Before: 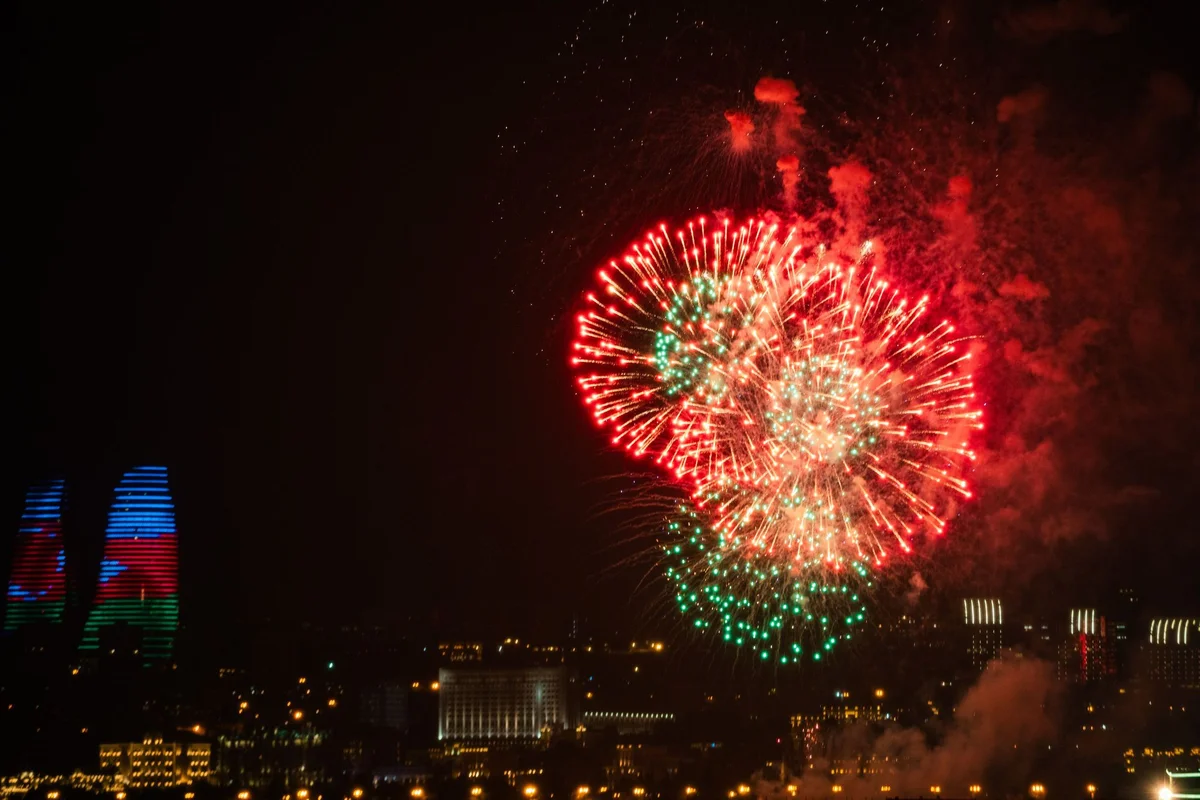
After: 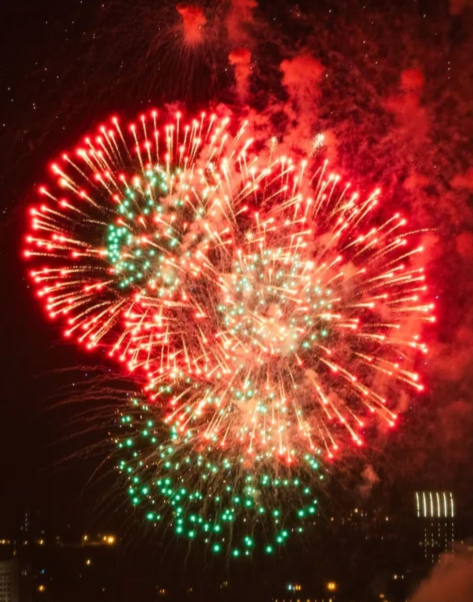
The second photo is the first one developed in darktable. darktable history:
crop: left 45.721%, top 13.393%, right 14.118%, bottom 10.01%
lowpass: radius 0.5, unbound 0
